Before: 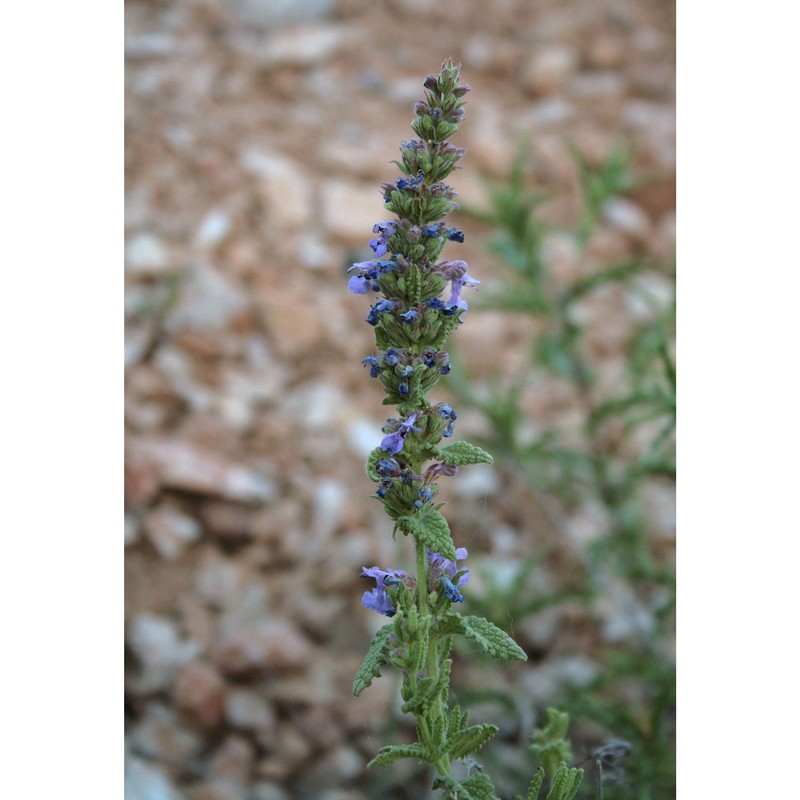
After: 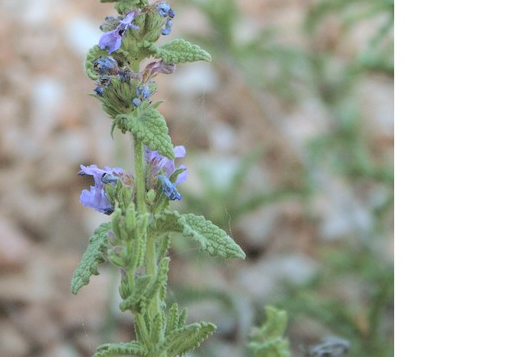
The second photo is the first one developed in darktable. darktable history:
contrast brightness saturation: brightness 0.286
tone equalizer: on, module defaults
crop and rotate: left 35.305%, top 50.337%, bottom 4.924%
